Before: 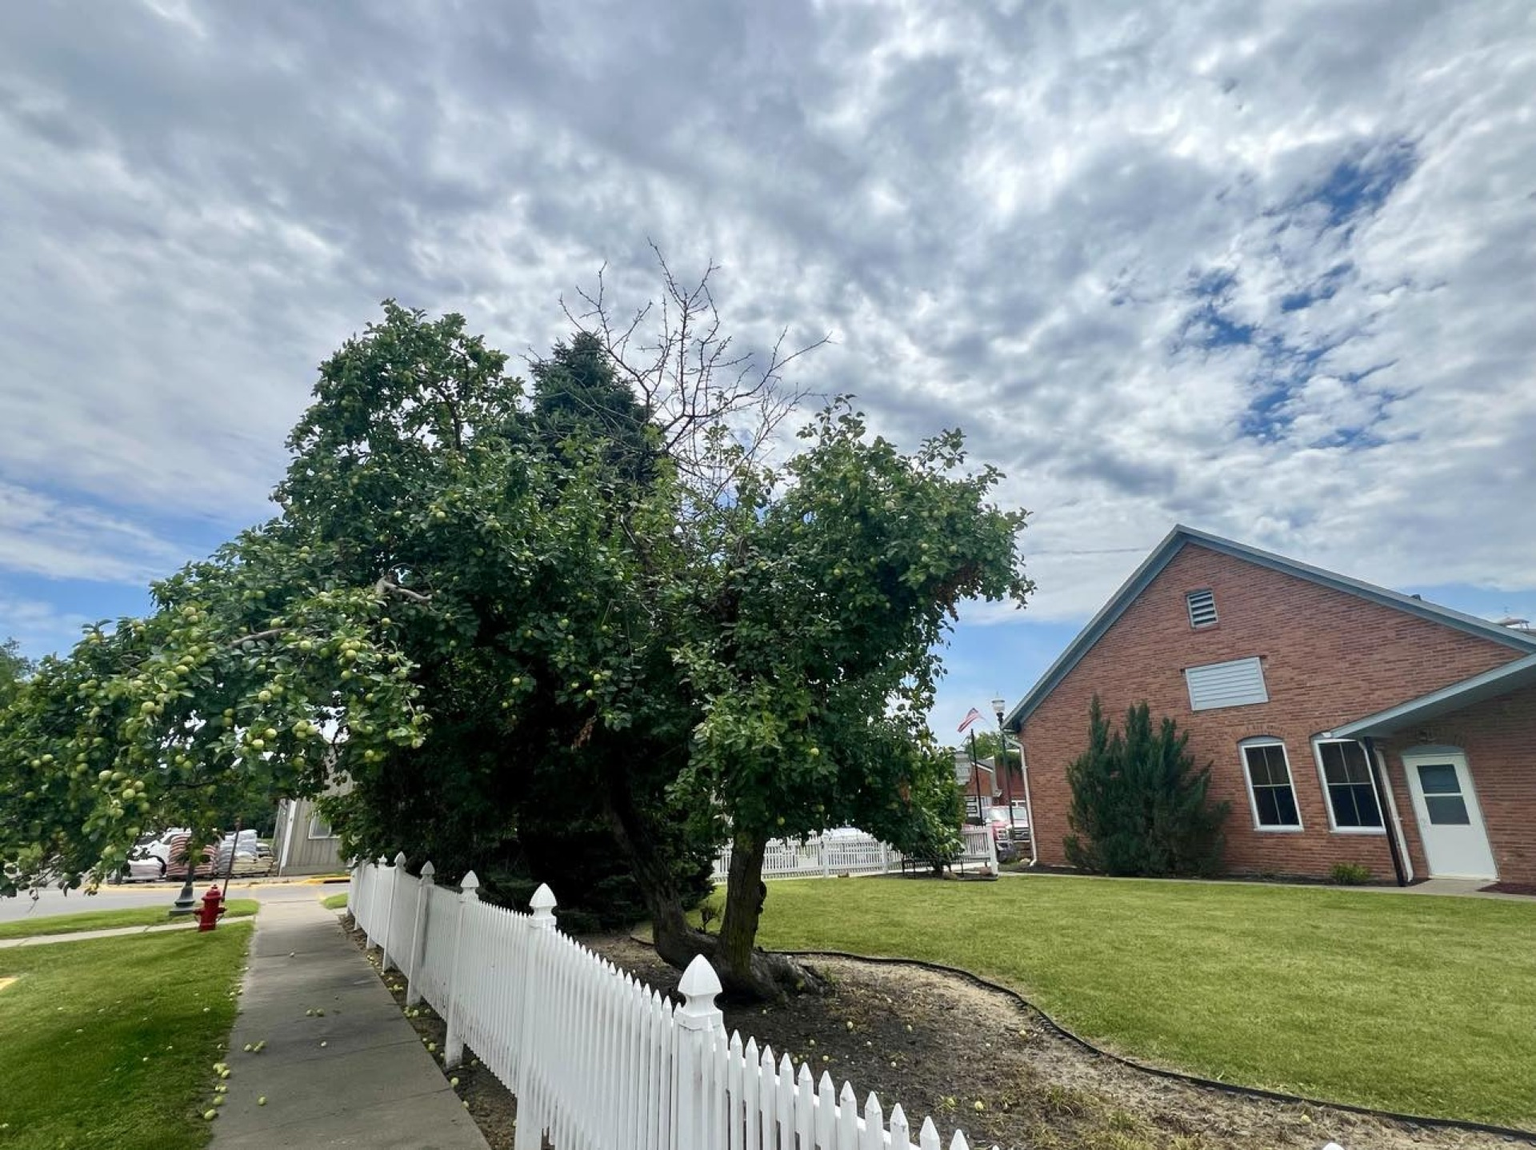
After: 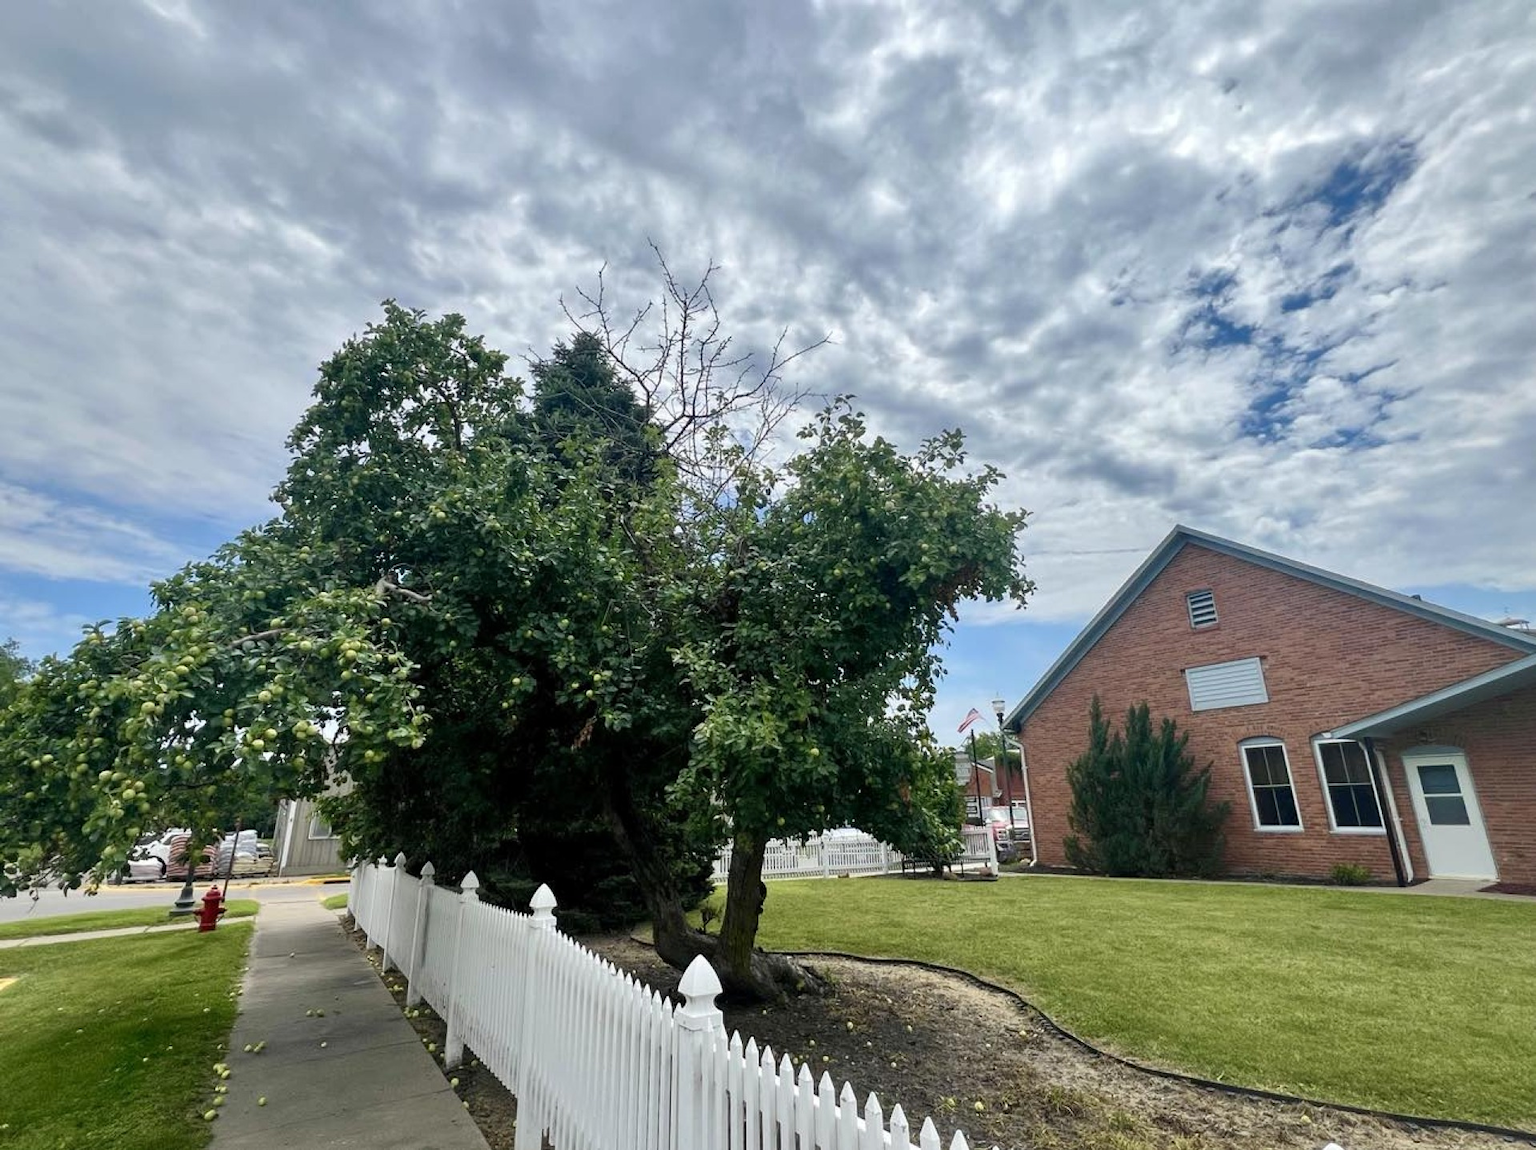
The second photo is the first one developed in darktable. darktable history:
shadows and highlights: radius 127.81, shadows 30.47, highlights -30.92, low approximation 0.01, soften with gaussian
